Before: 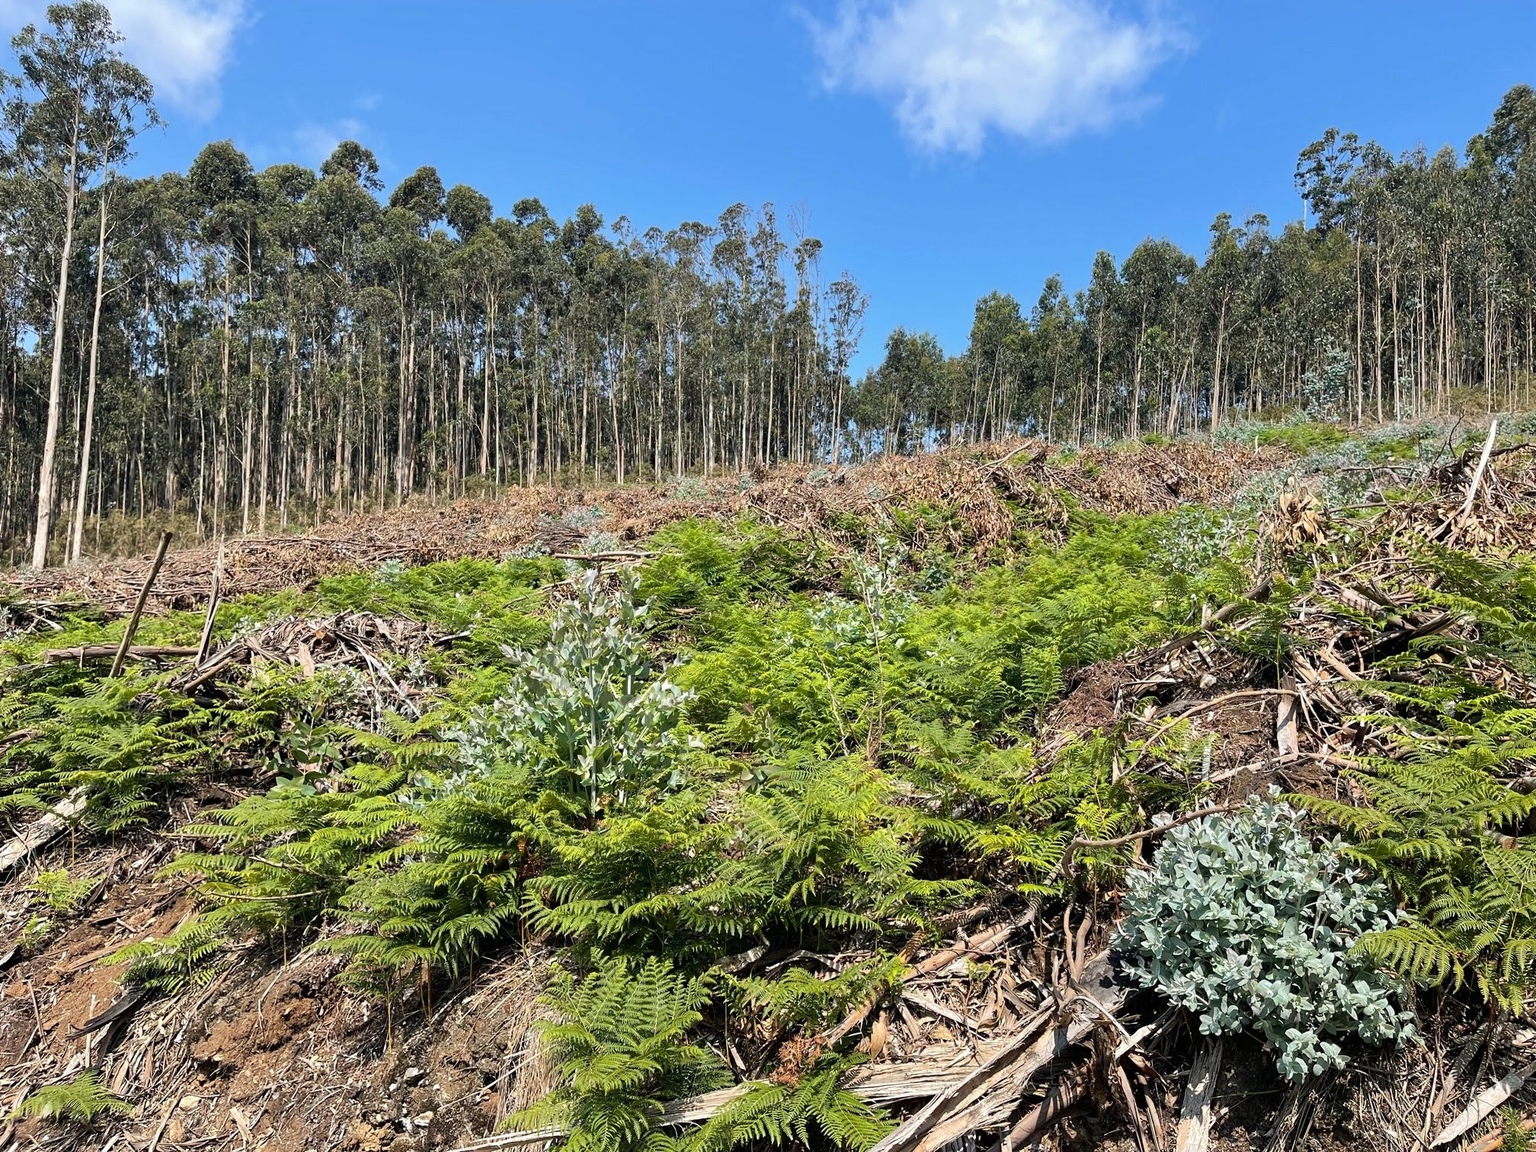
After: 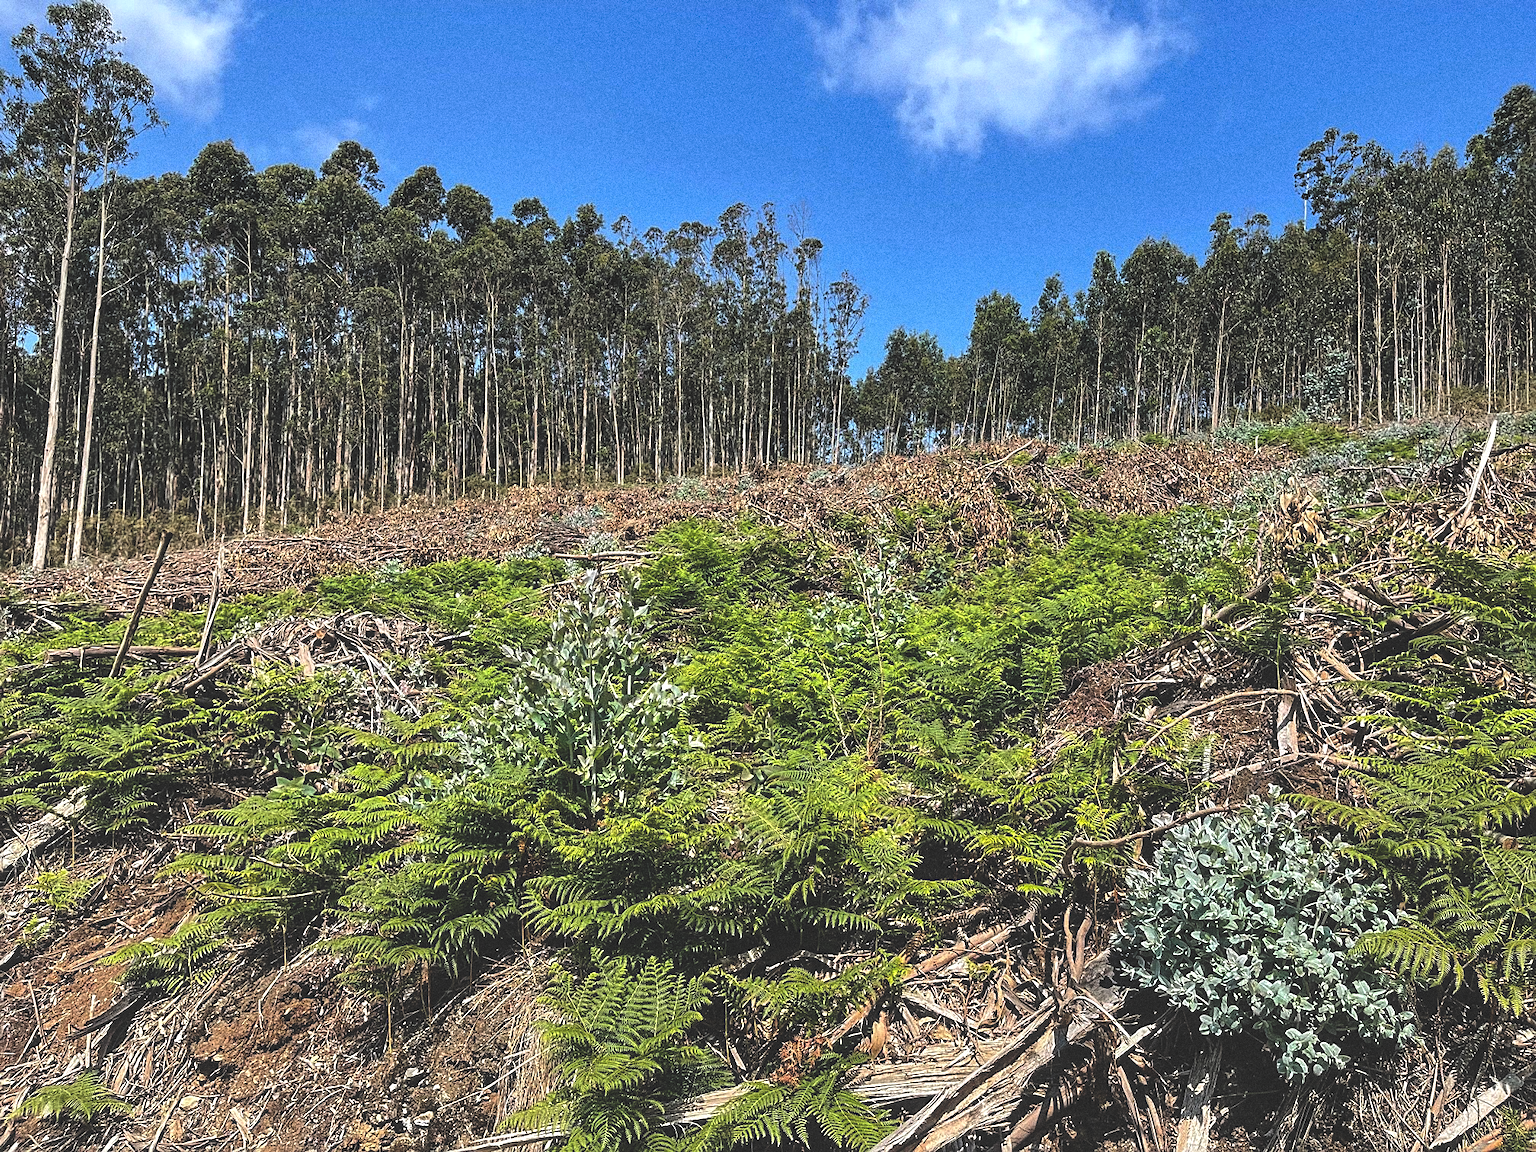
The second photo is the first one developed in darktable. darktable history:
sharpen: on, module defaults
grain: coarseness 0.09 ISO, strength 40%
rgb curve: curves: ch0 [(0, 0.186) (0.314, 0.284) (0.775, 0.708) (1, 1)], compensate middle gray true, preserve colors none
local contrast: detail 140%
